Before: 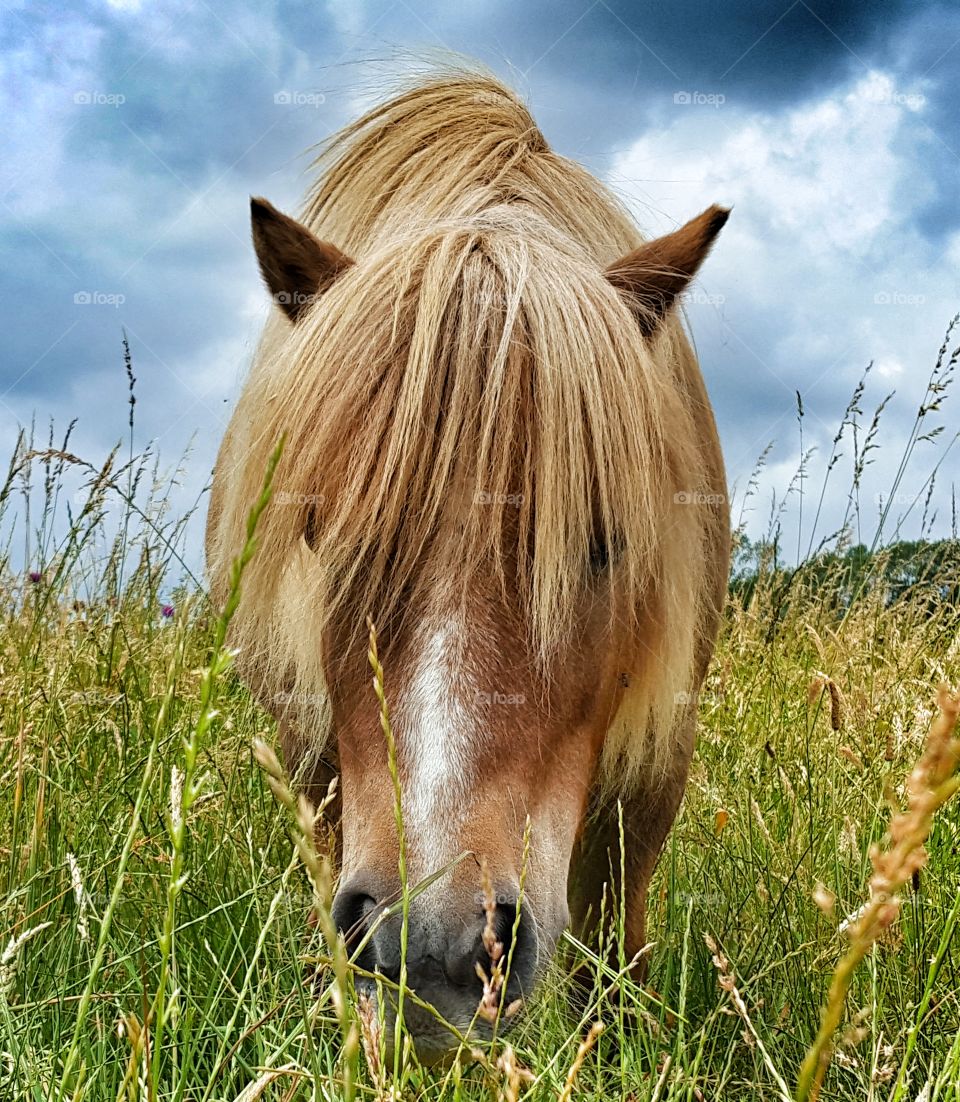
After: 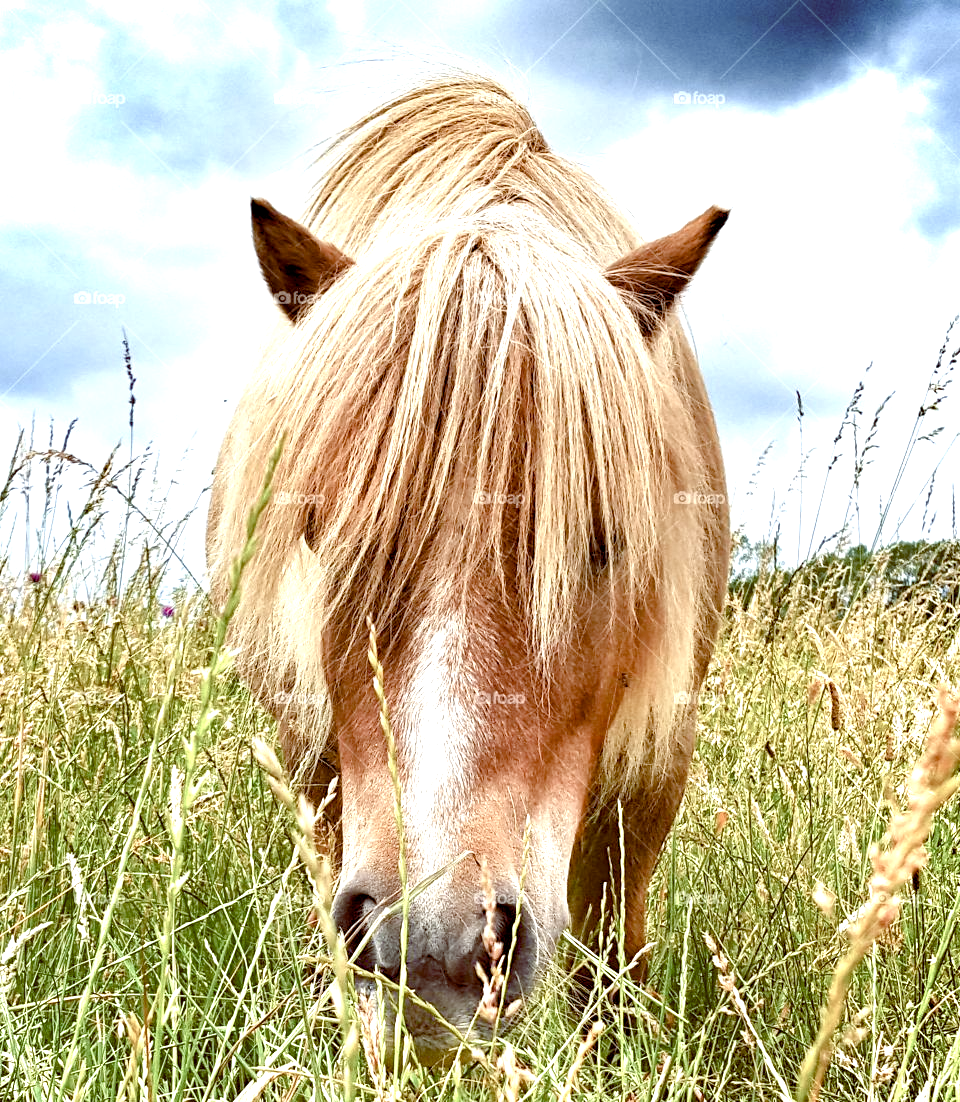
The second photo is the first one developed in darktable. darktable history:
color balance rgb: global offset › luminance -0.199%, global offset › chroma 0.264%, linear chroma grading › shadows -2.565%, linear chroma grading › highlights -14.212%, linear chroma grading › global chroma -9.888%, linear chroma grading › mid-tones -10.403%, perceptual saturation grading › global saturation 20%, perceptual saturation grading › highlights -50.151%, perceptual saturation grading › shadows 30.263%, global vibrance 25.187%
exposure: black level correction 0, exposure 1.2 EV, compensate highlight preservation false
